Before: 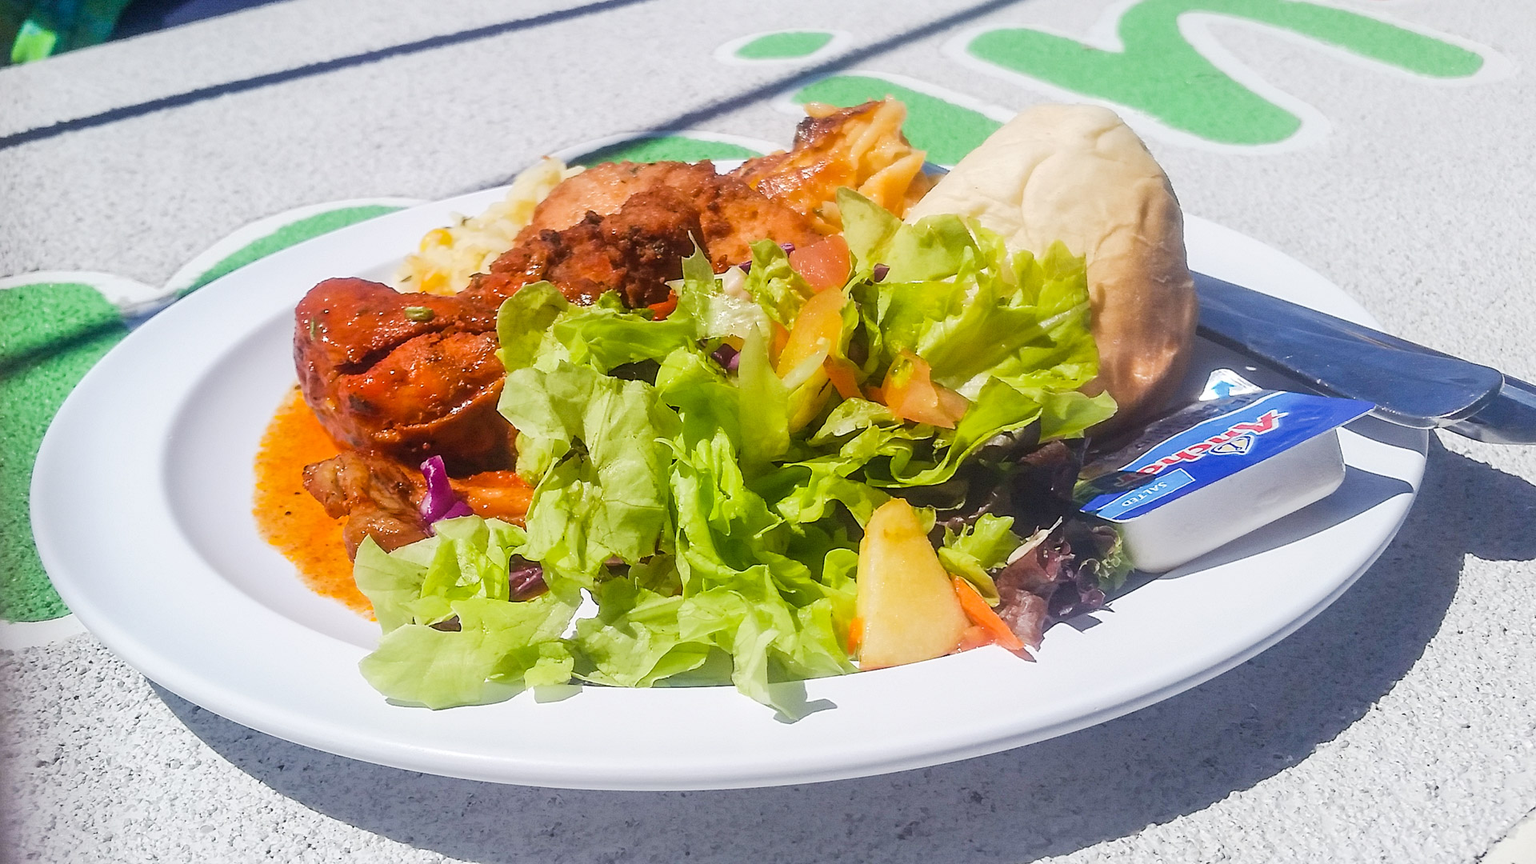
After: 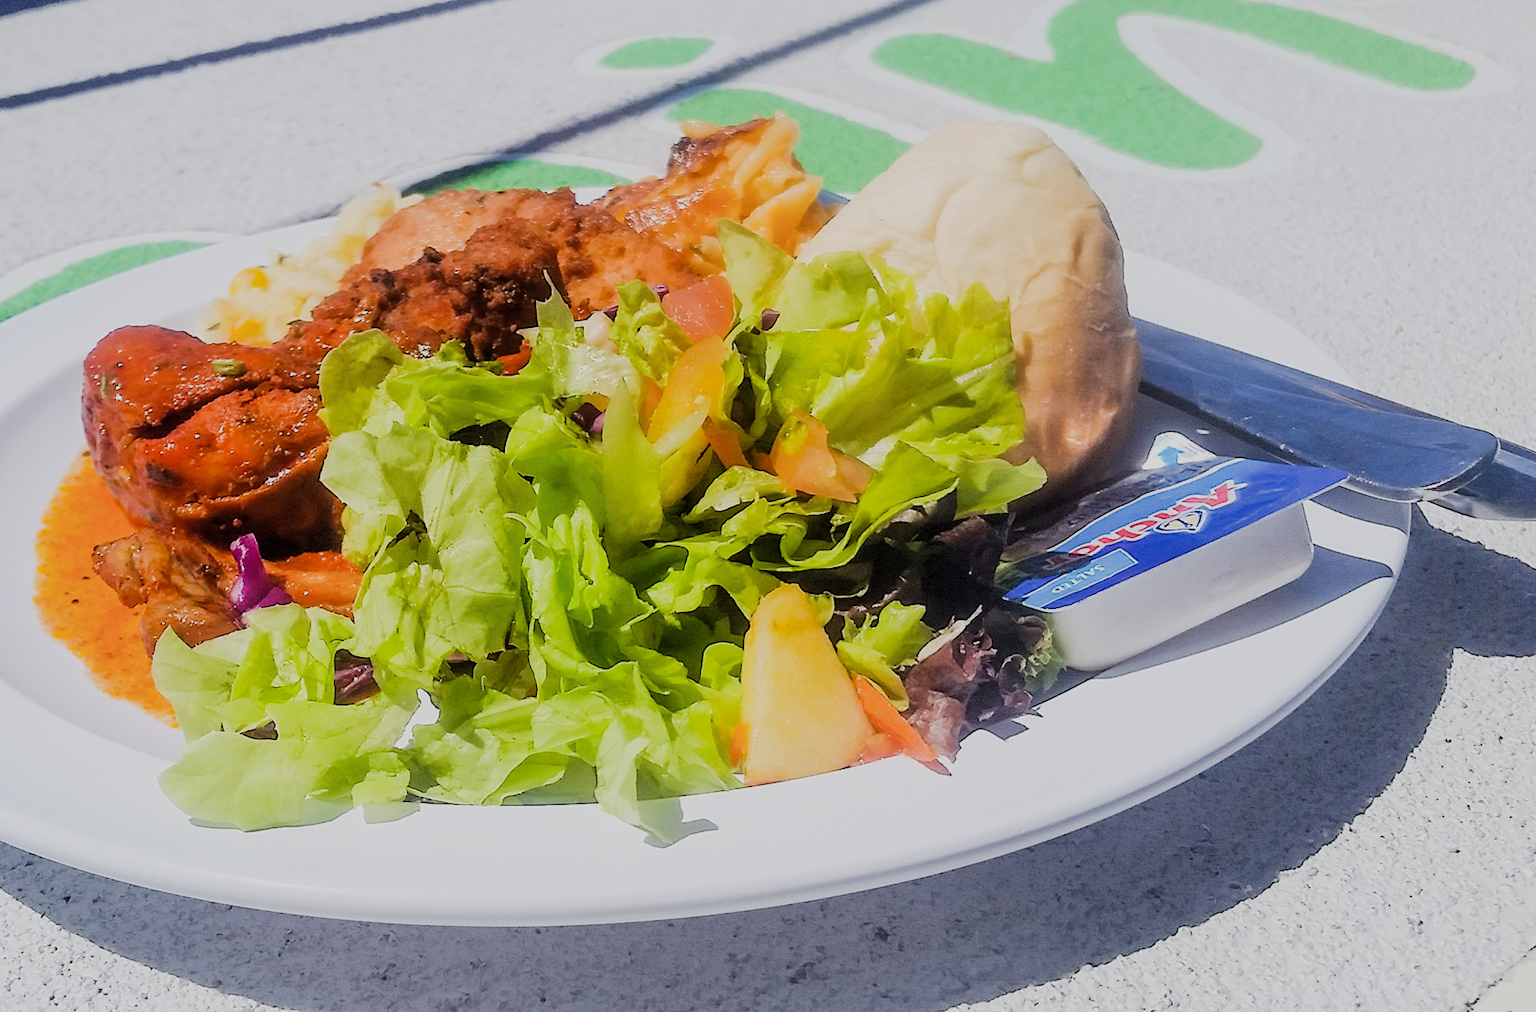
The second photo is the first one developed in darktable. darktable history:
crop and rotate: left 14.59%
filmic rgb: black relative exposure -4.24 EV, white relative exposure 5.1 EV, threshold 2.96 EV, hardness 2.15, contrast 1.172, contrast in shadows safe, enable highlight reconstruction true
